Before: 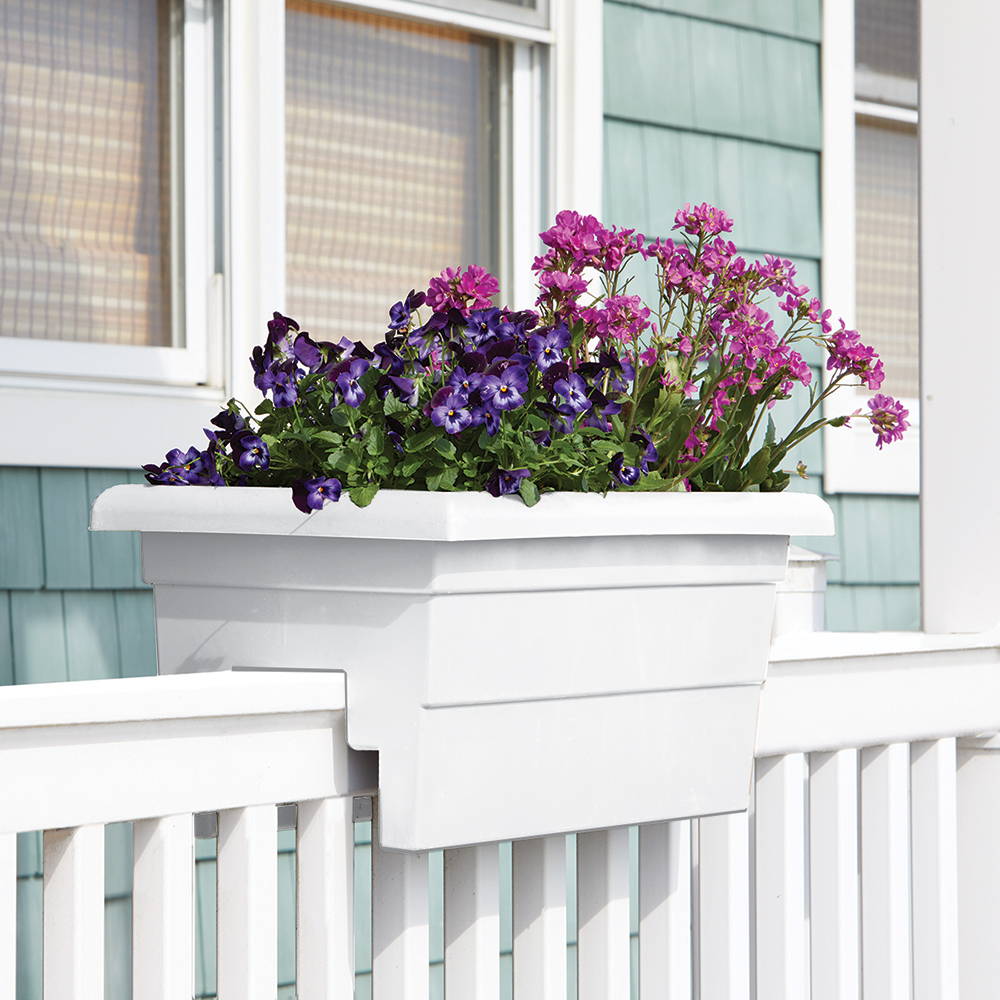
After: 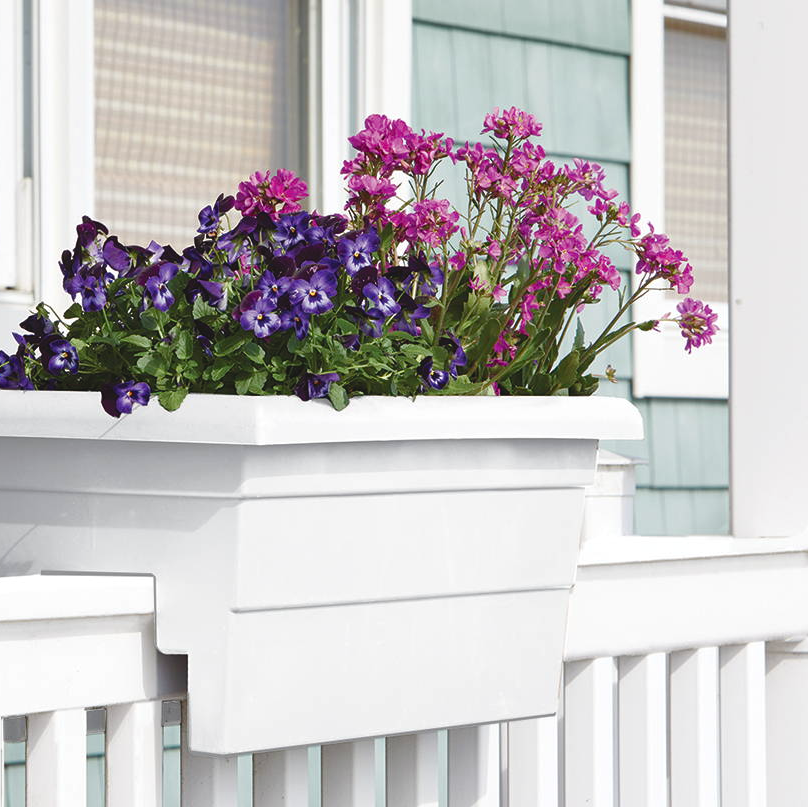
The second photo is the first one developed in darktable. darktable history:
color balance rgb: global offset › luminance 0.677%, perceptual saturation grading › global saturation 0.432%, perceptual saturation grading › highlights -25.529%, perceptual saturation grading › shadows 29.936%, global vibrance 6.218%
crop: left 19.168%, top 9.634%, right 0%, bottom 9.596%
